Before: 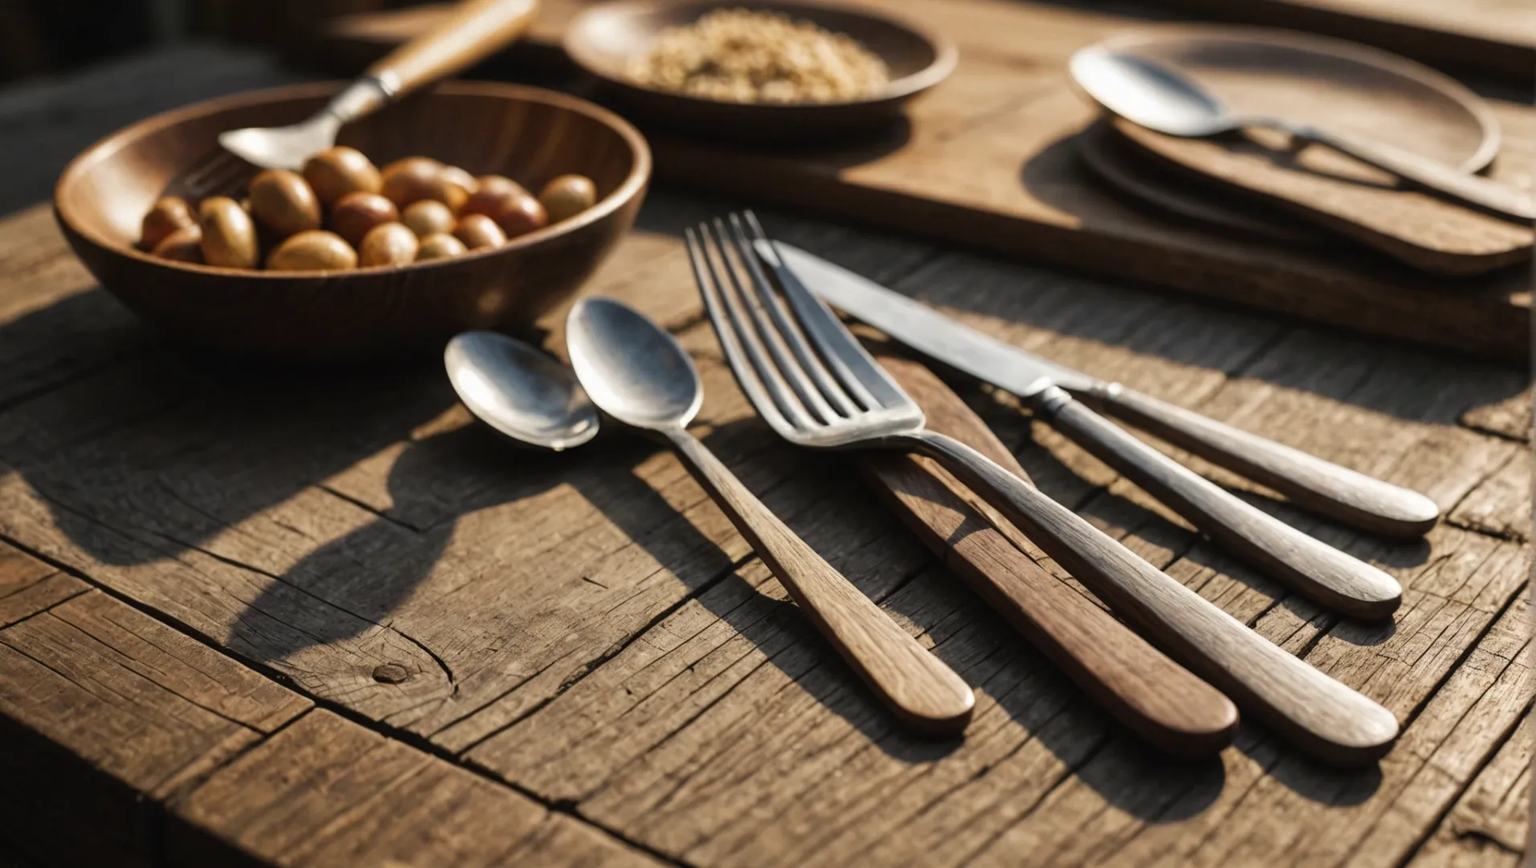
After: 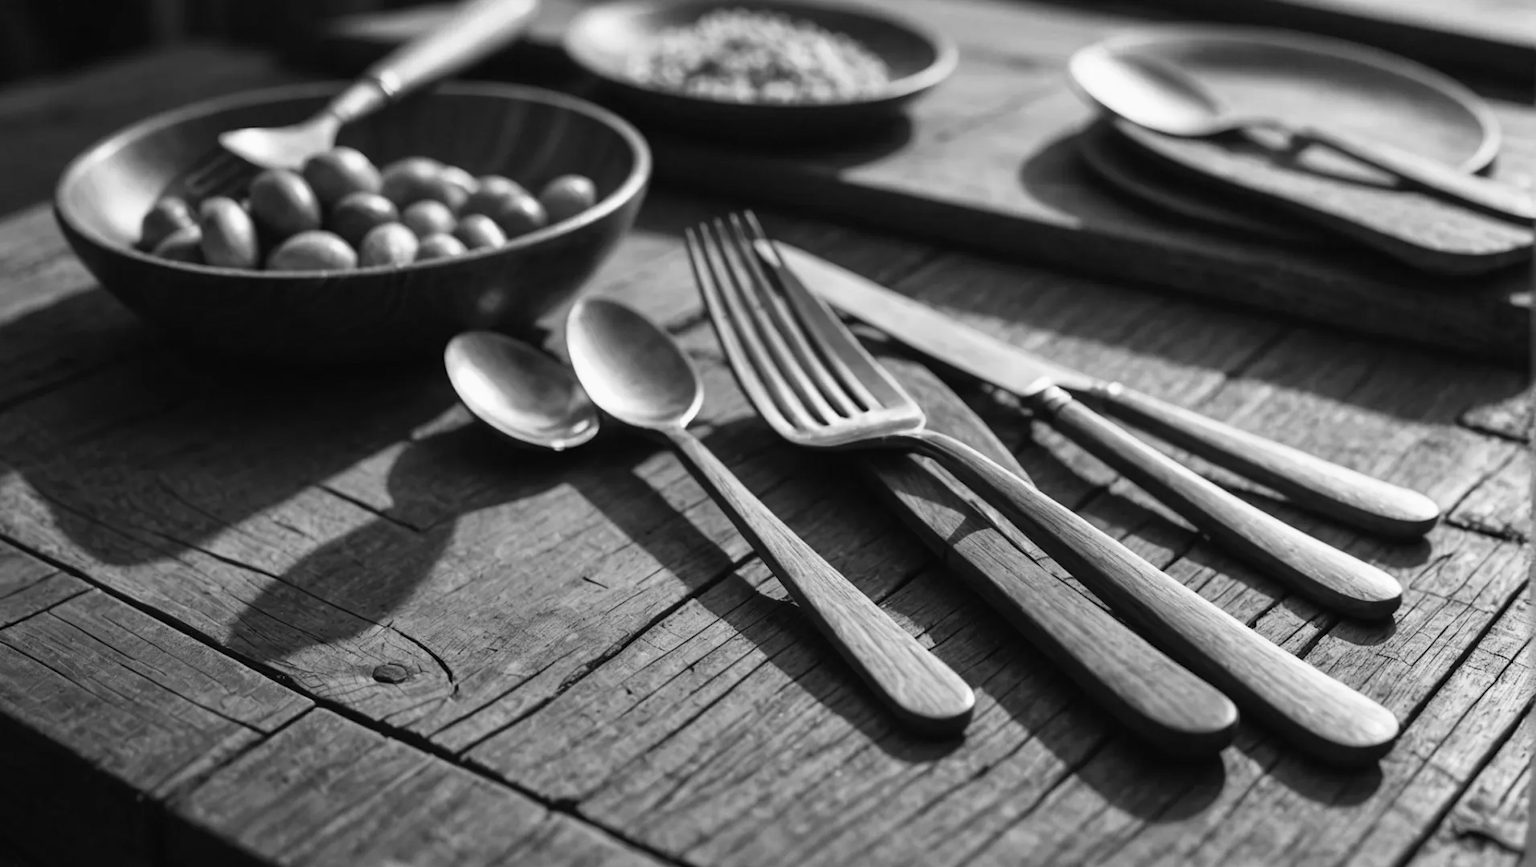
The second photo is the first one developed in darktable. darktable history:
shadows and highlights: shadows 0, highlights 40
monochrome: a -6.99, b 35.61, size 1.4
color balance rgb: perceptual saturation grading › global saturation 40%, global vibrance 15%
